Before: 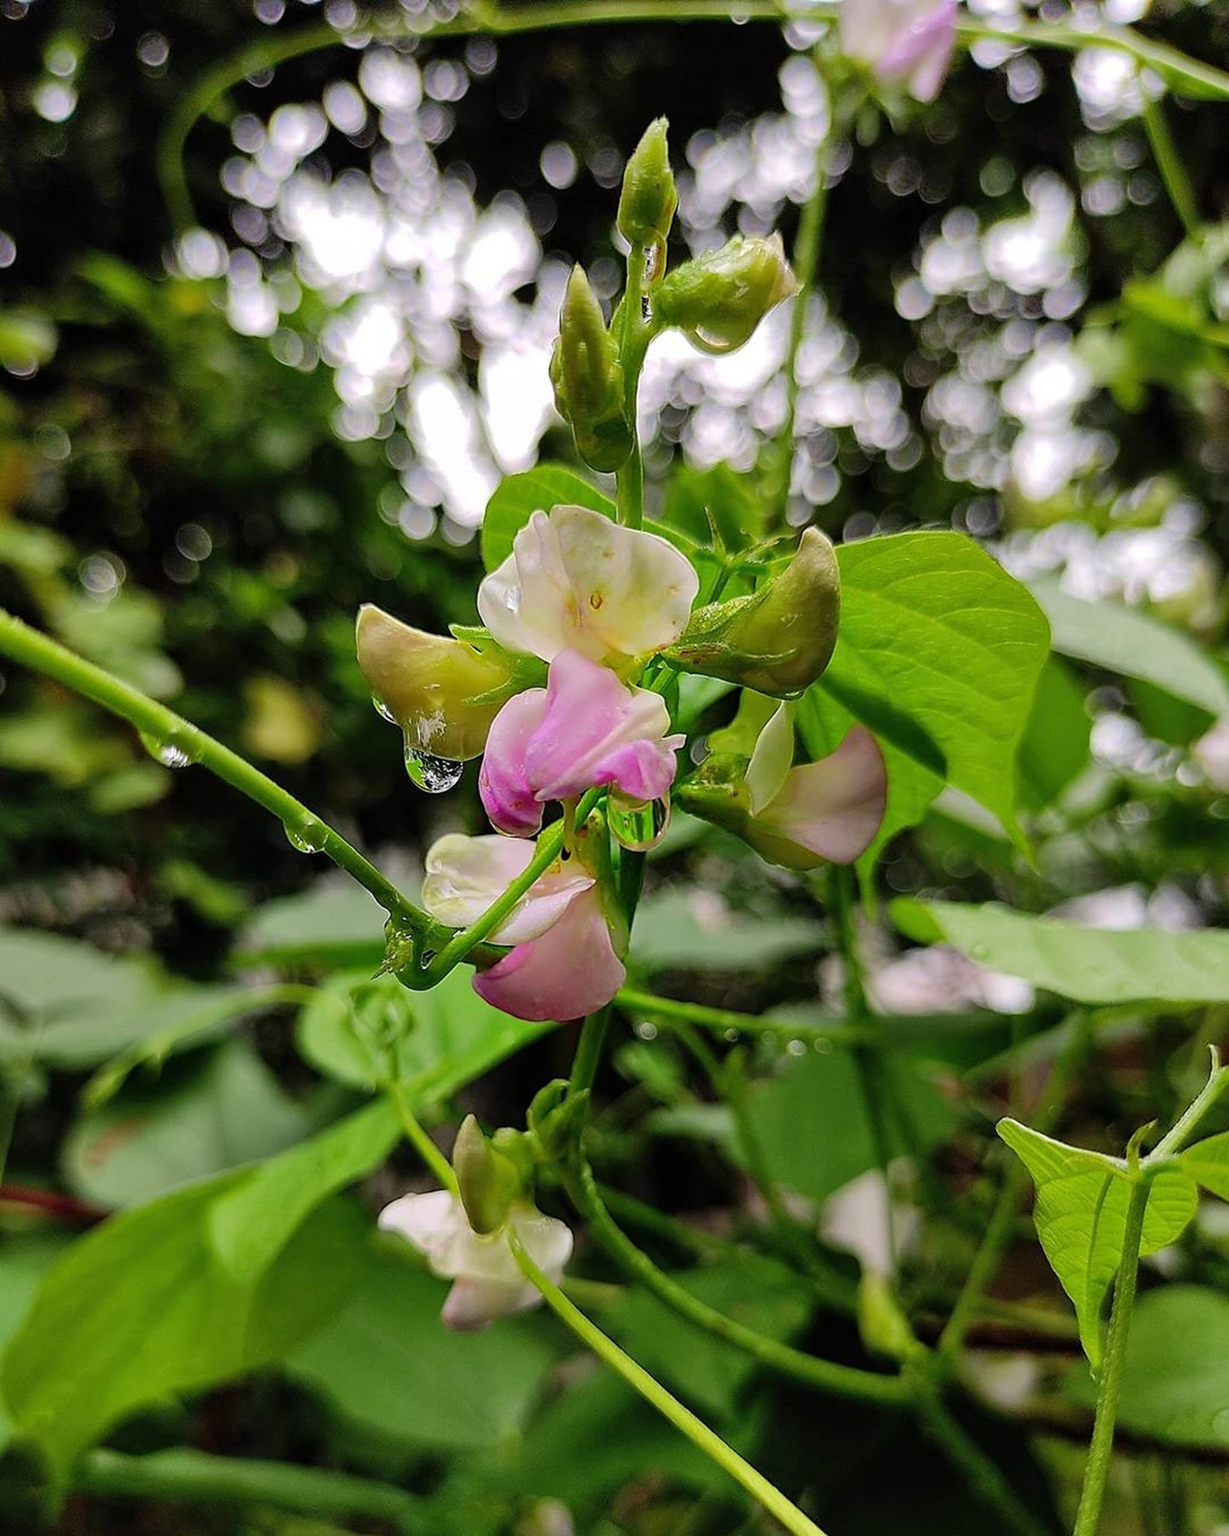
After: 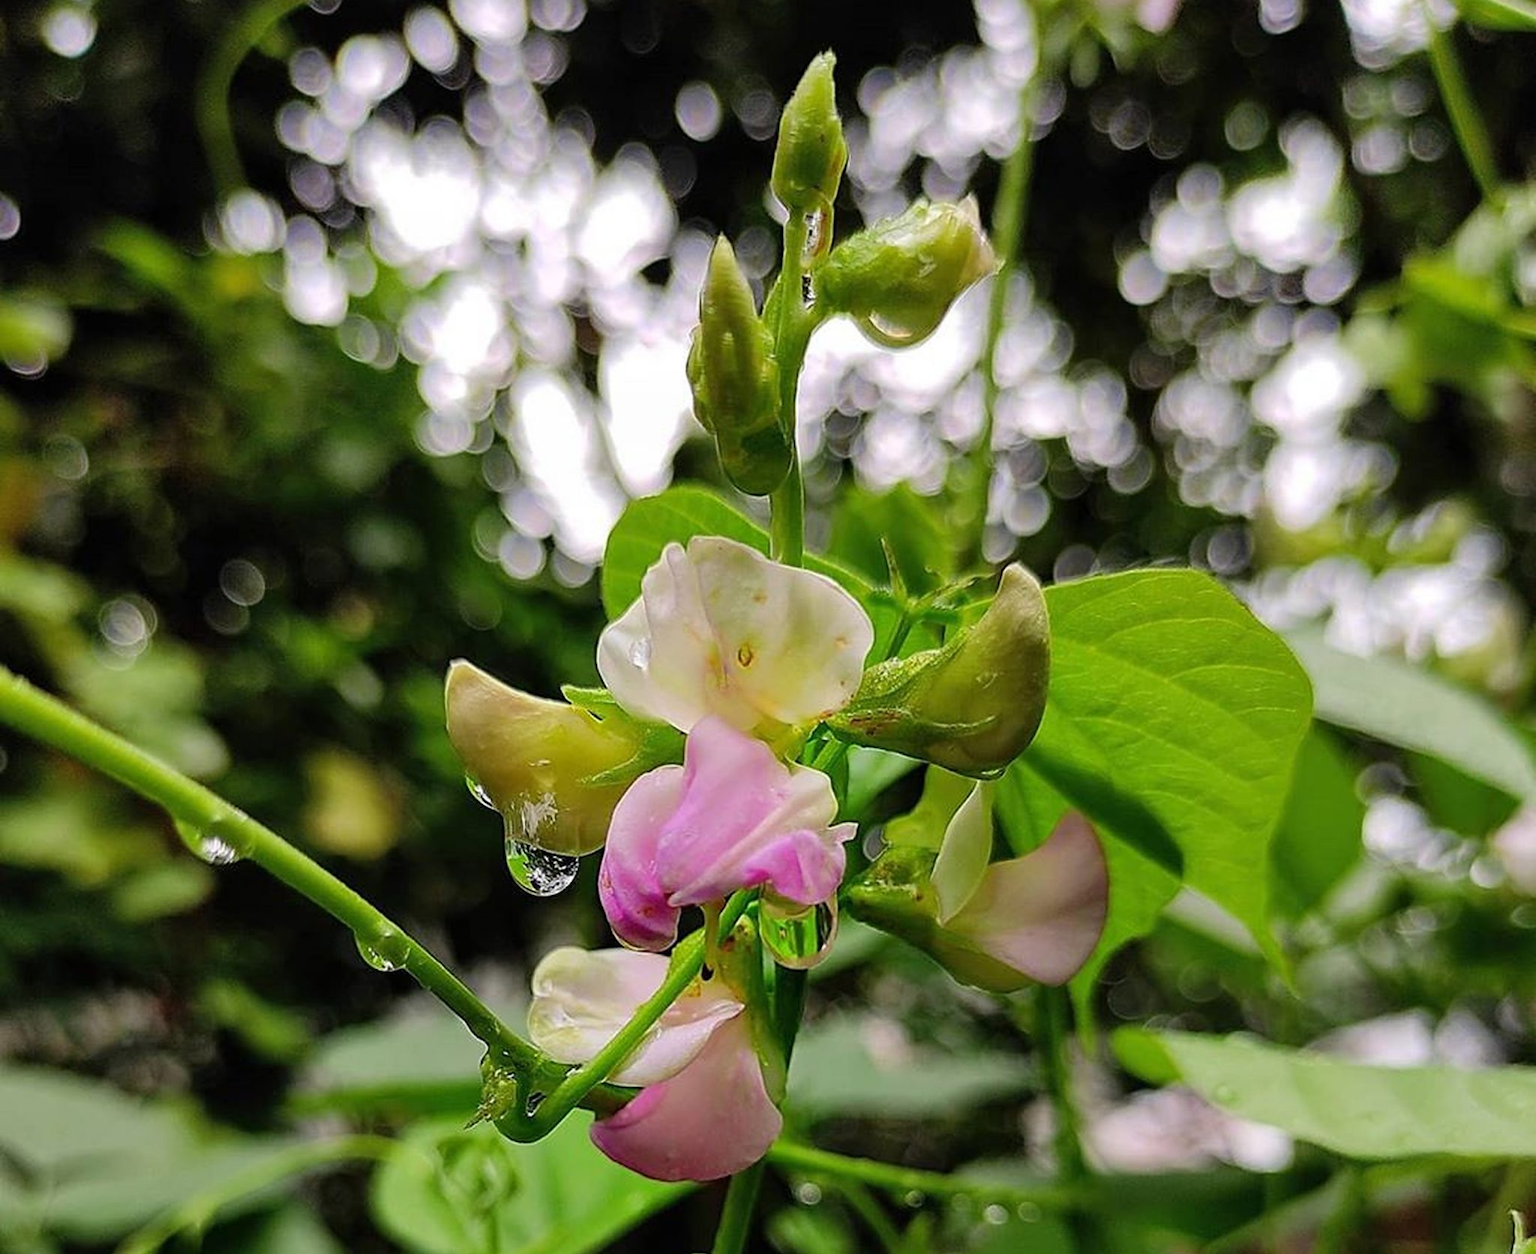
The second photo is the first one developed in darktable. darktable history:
crop and rotate: top 4.967%, bottom 29.65%
